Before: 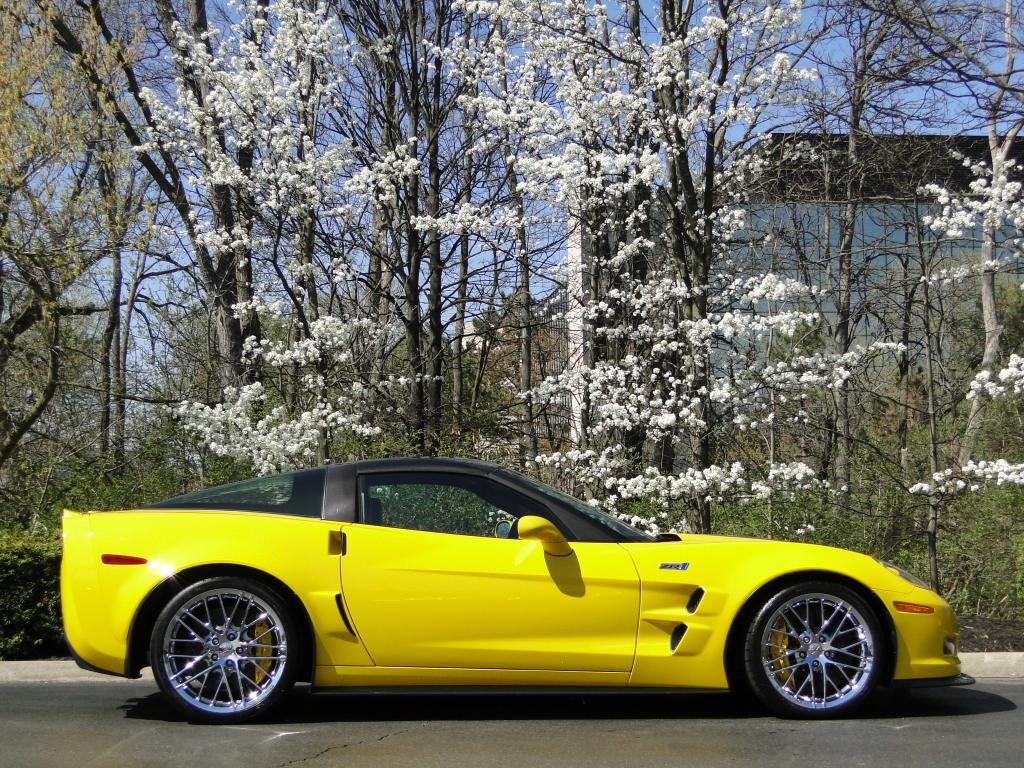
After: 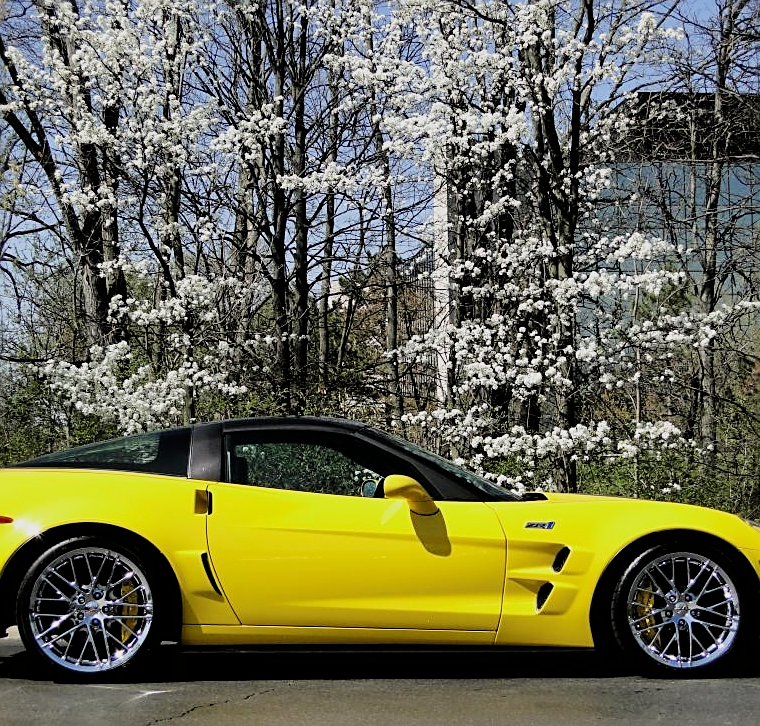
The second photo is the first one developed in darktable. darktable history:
crop and rotate: left 13.148%, top 5.409%, right 12.541%
filmic rgb: black relative exposure -5.09 EV, white relative exposure 3.52 EV, hardness 3.17, contrast 1.185, highlights saturation mix -30.84%, iterations of high-quality reconstruction 0
sharpen: on, module defaults
